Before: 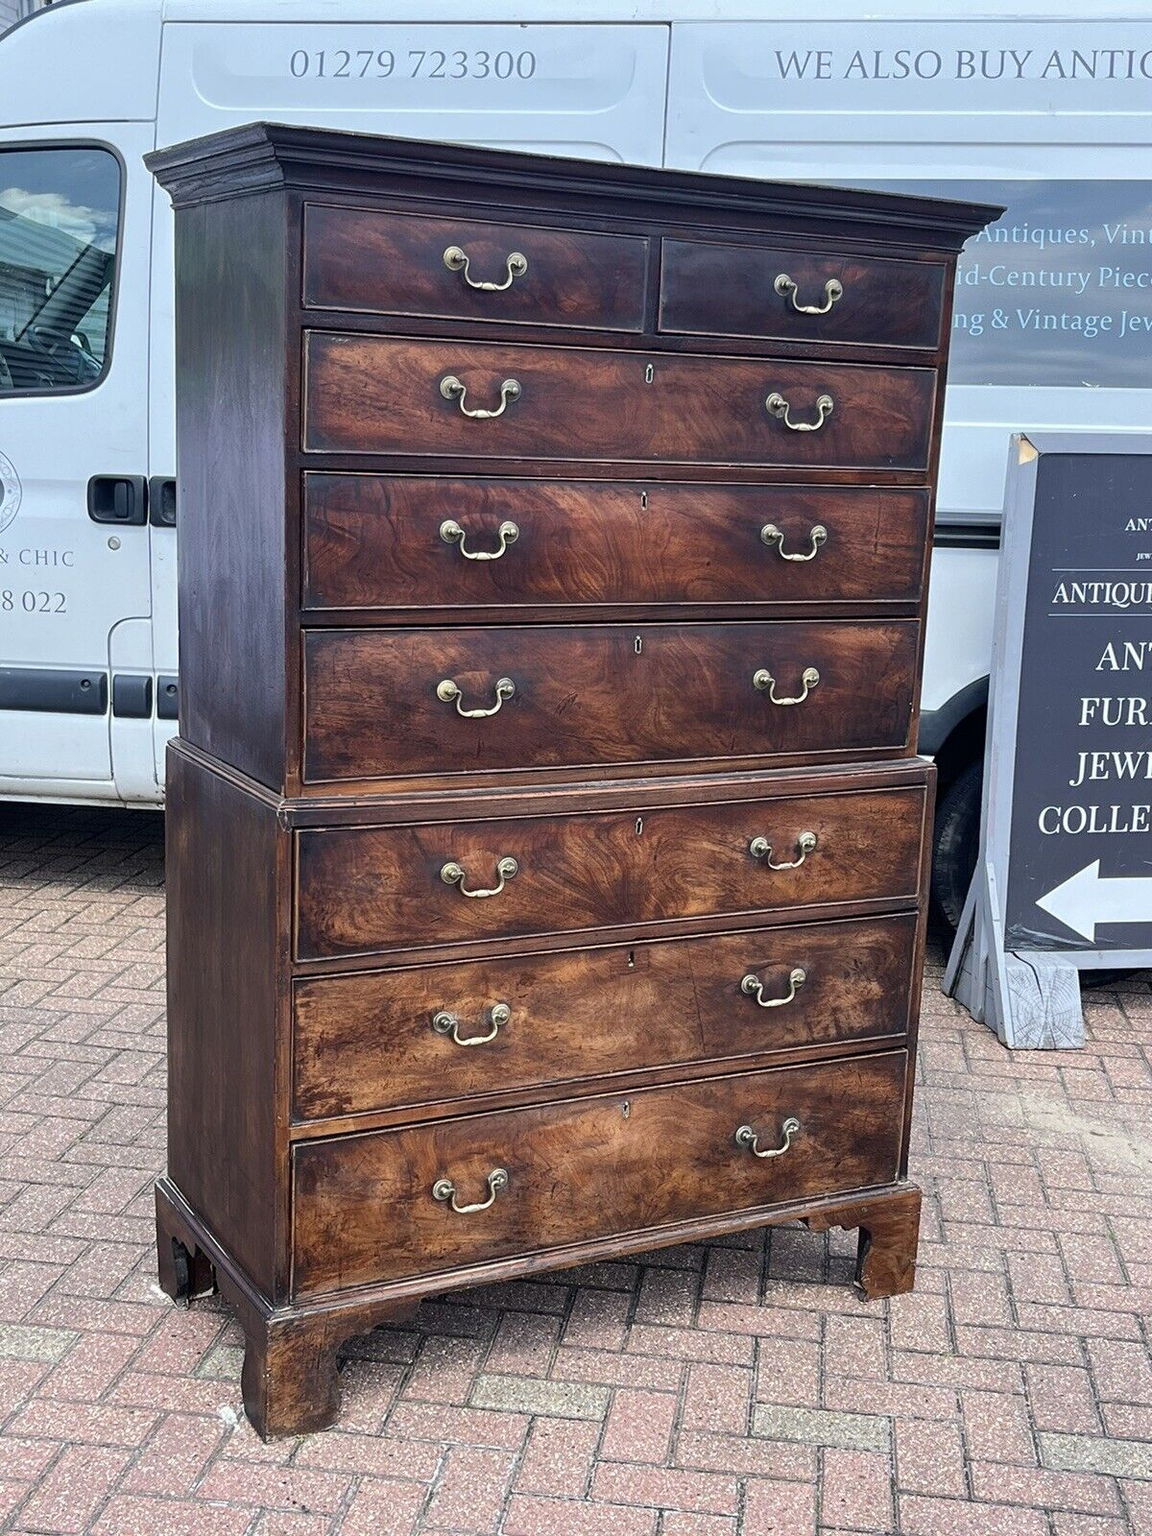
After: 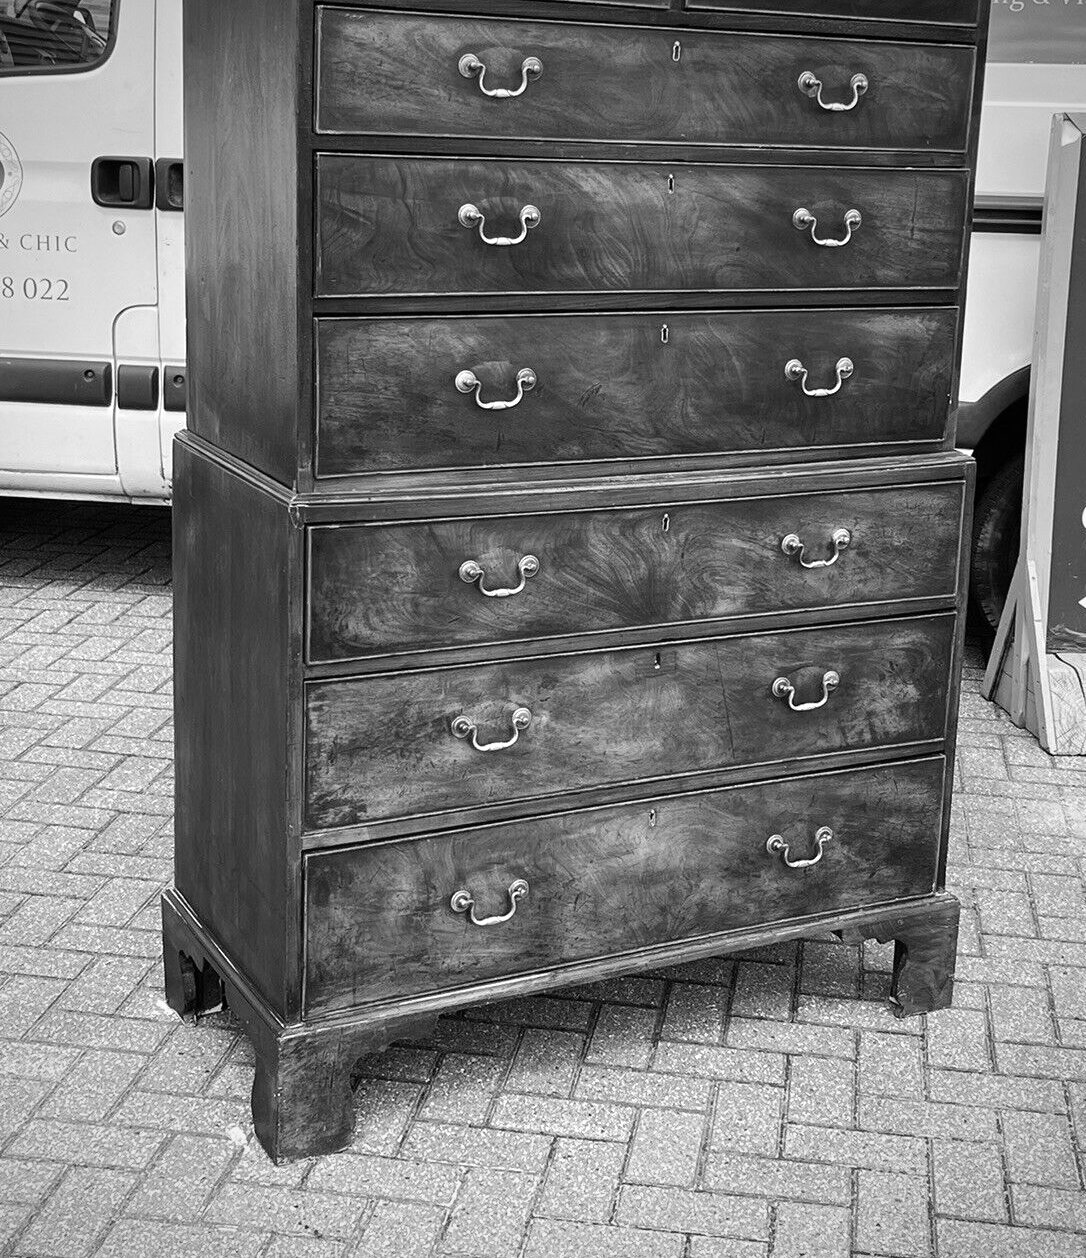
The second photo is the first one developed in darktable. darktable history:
vignetting: fall-off radius 62.73%, saturation 0.369
shadows and highlights: shadows -28.29, highlights 30.51
color balance rgb: linear chroma grading › global chroma 19.603%, perceptual saturation grading › global saturation 20.326%, perceptual saturation grading › highlights -19.876%, perceptual saturation grading › shadows 29.853%
crop: top 21.144%, right 9.446%, bottom 0.21%
color calibration: output gray [0.714, 0.278, 0, 0], gray › normalize channels true, illuminant custom, x 0.262, y 0.52, temperature 7038.19 K, gamut compression 0.008
